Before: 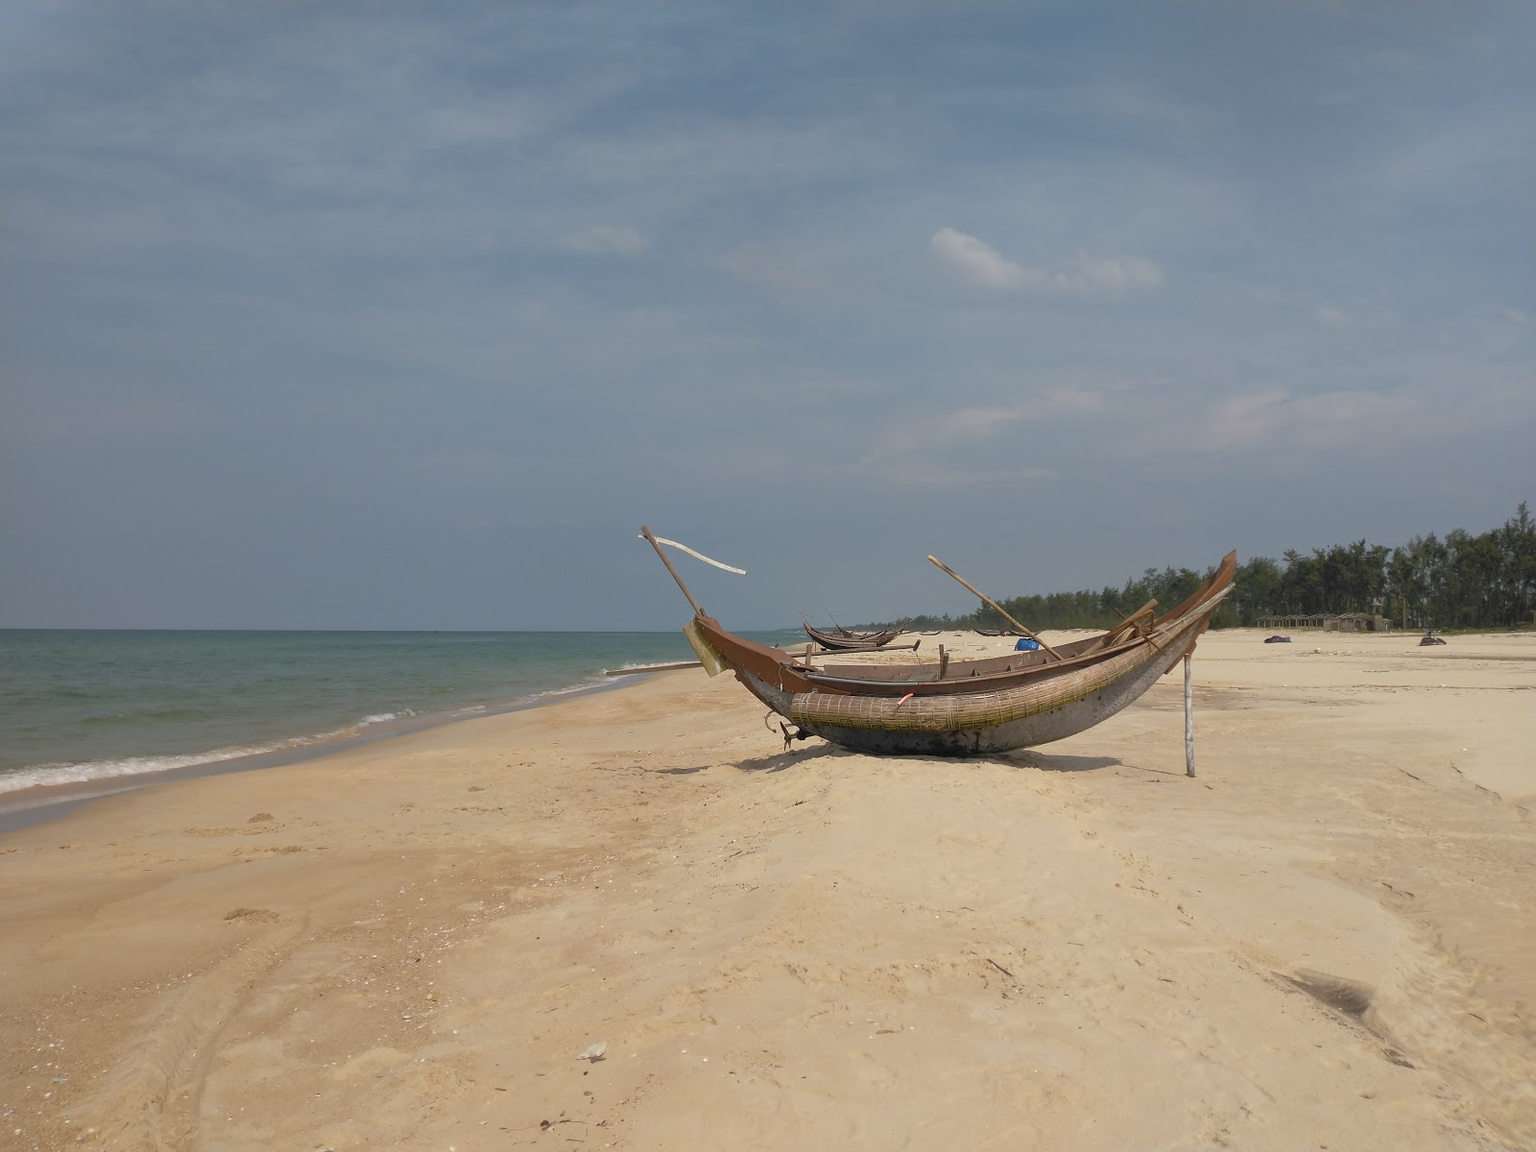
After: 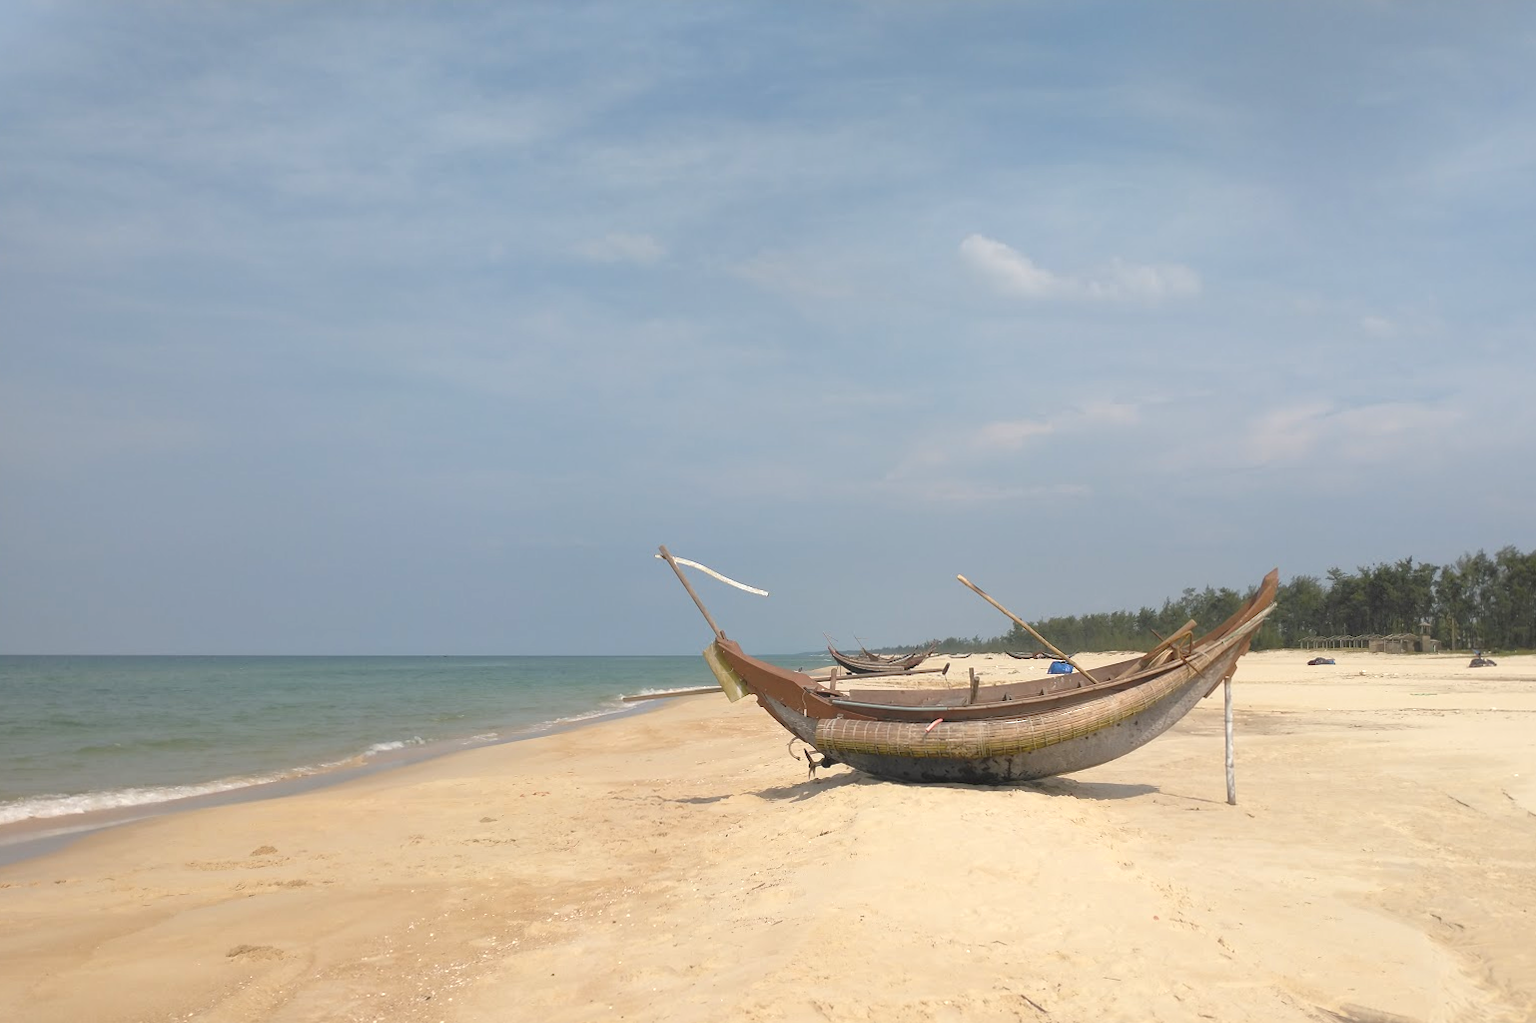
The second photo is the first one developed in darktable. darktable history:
crop and rotate: angle 0.2°, left 0.275%, right 3.127%, bottom 14.18%
contrast equalizer: octaves 7, y [[0.6 ×6], [0.55 ×6], [0 ×6], [0 ×6], [0 ×6]], mix -0.3
exposure: black level correction 0, exposure 0.7 EV, compensate exposure bias true, compensate highlight preservation false
